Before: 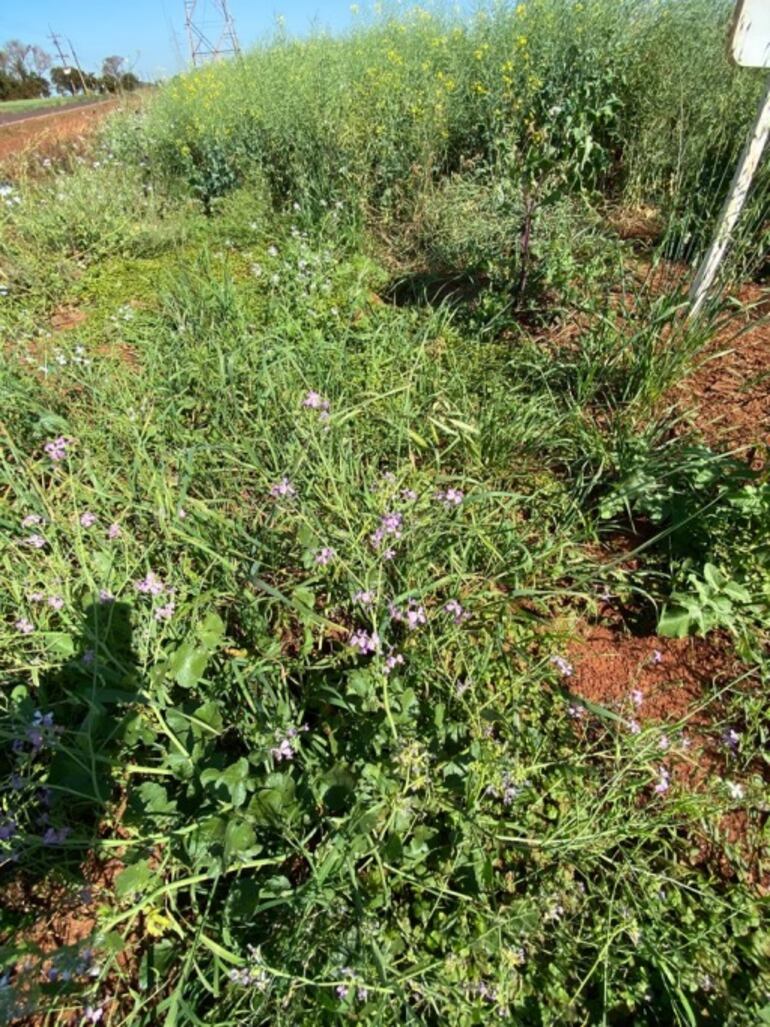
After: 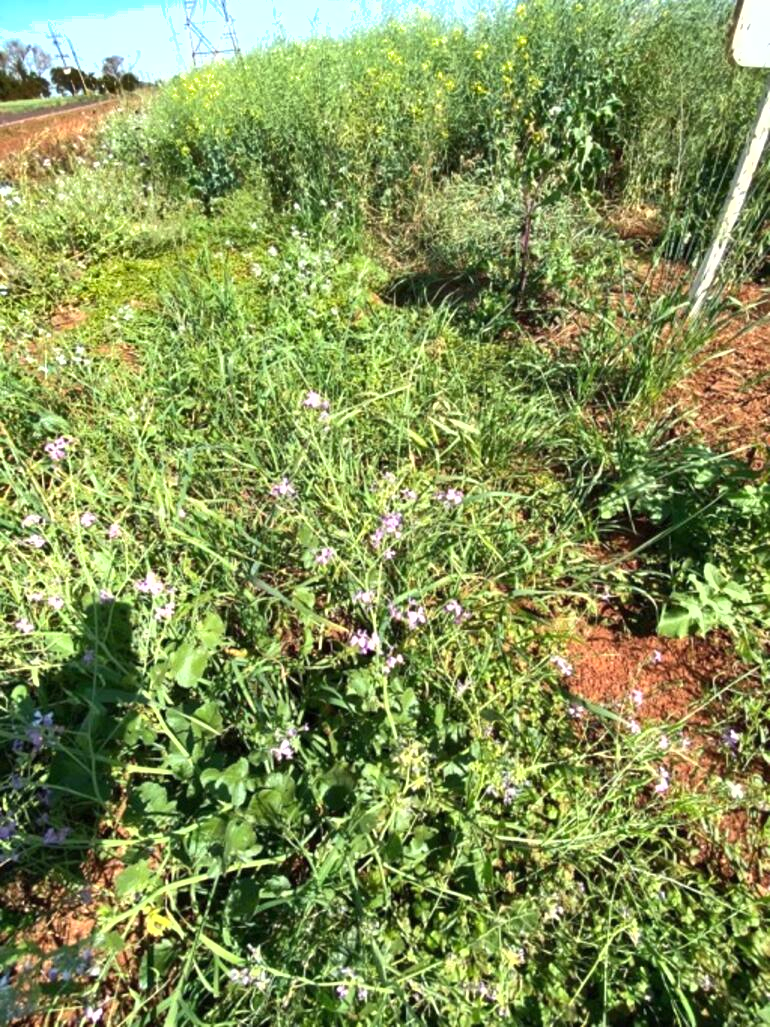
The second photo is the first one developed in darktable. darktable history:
shadows and highlights: low approximation 0.01, soften with gaussian
exposure: black level correction 0, exposure 0.7 EV, compensate exposure bias true, compensate highlight preservation false
